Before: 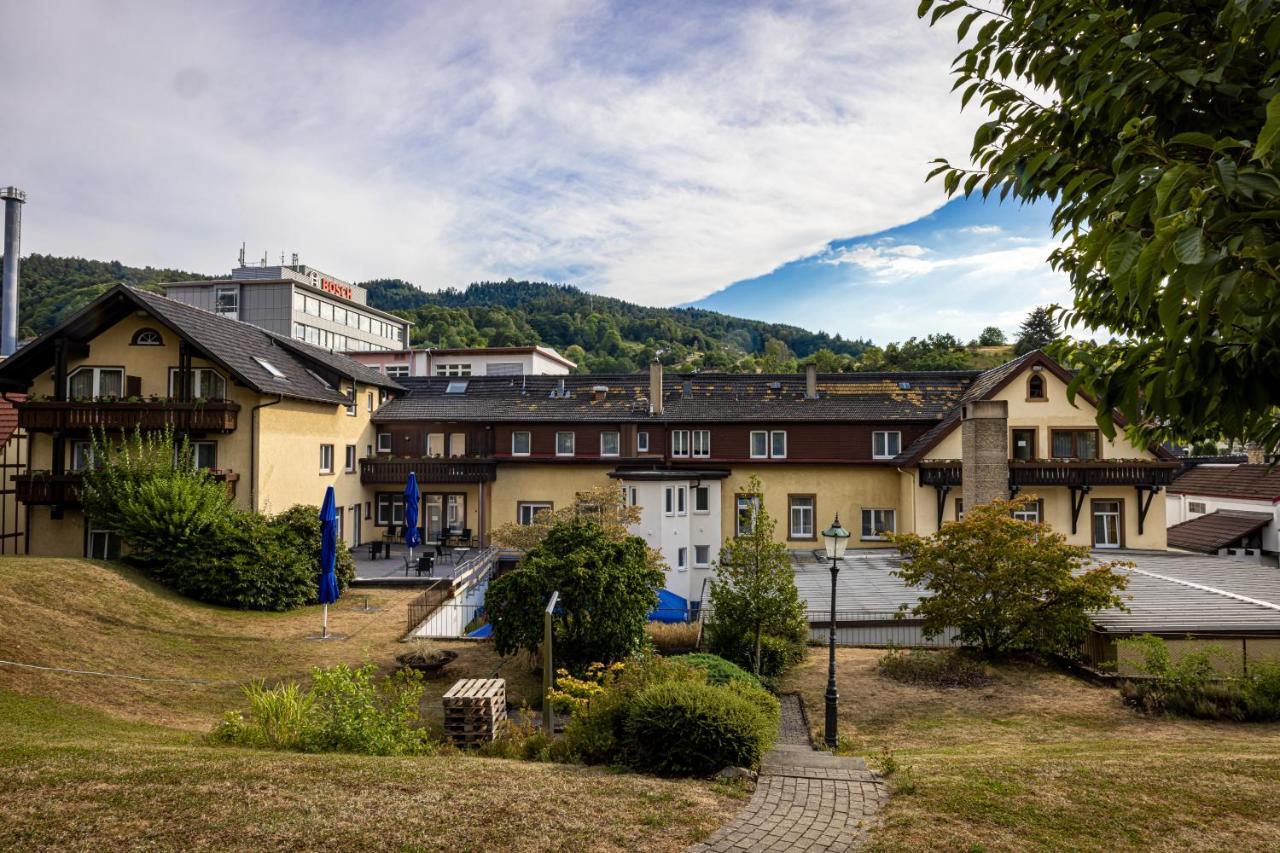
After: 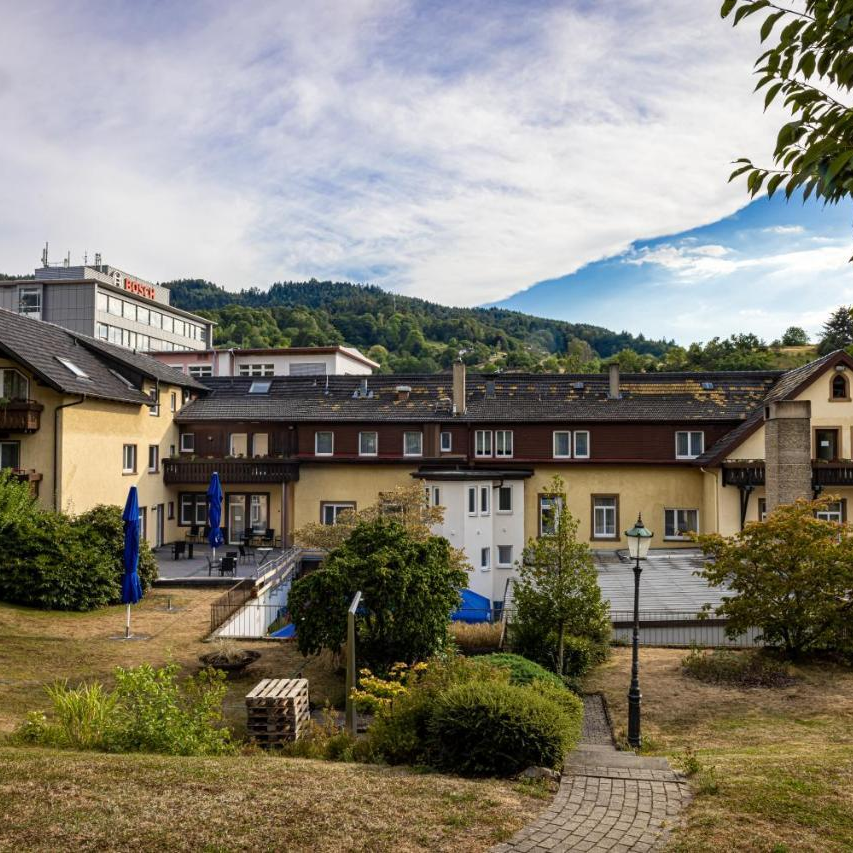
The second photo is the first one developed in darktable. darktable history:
crop: left 15.426%, right 17.891%
